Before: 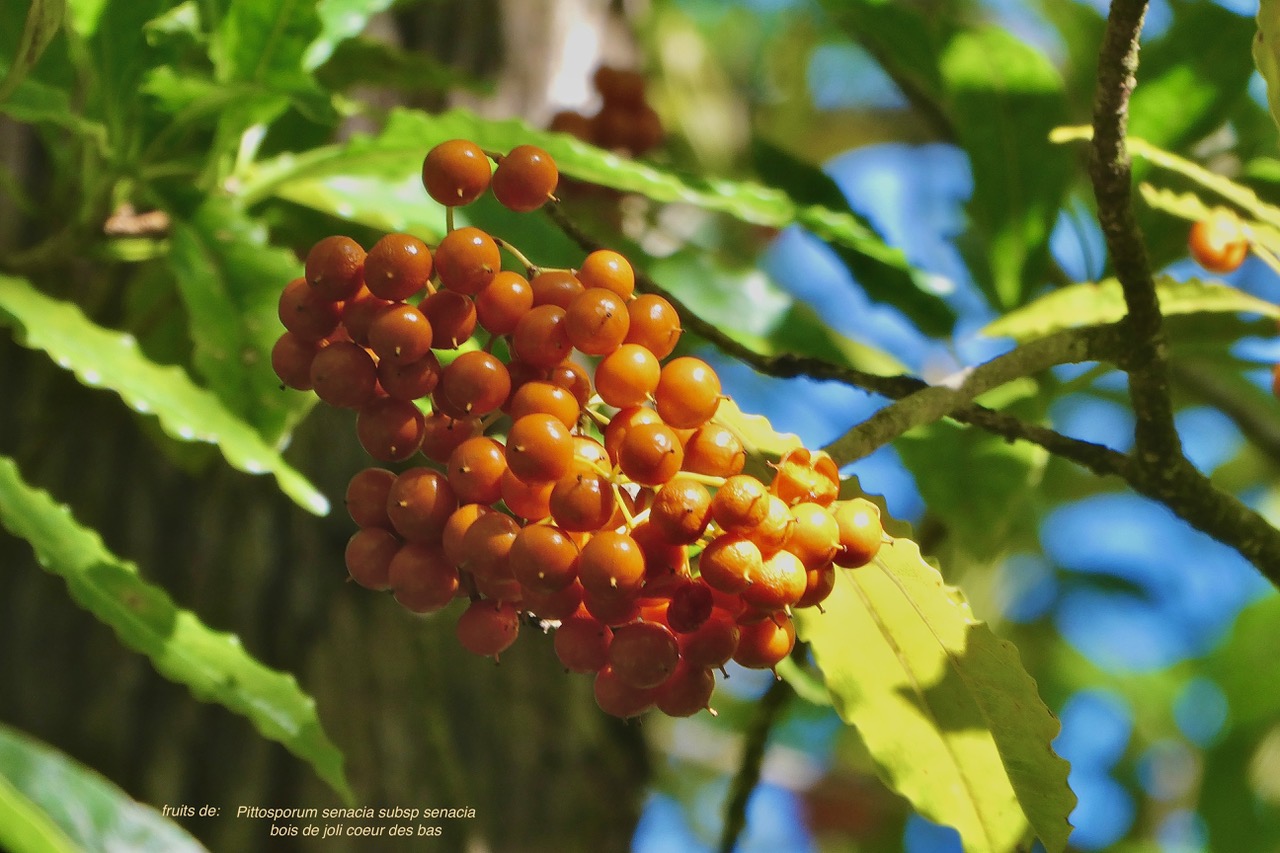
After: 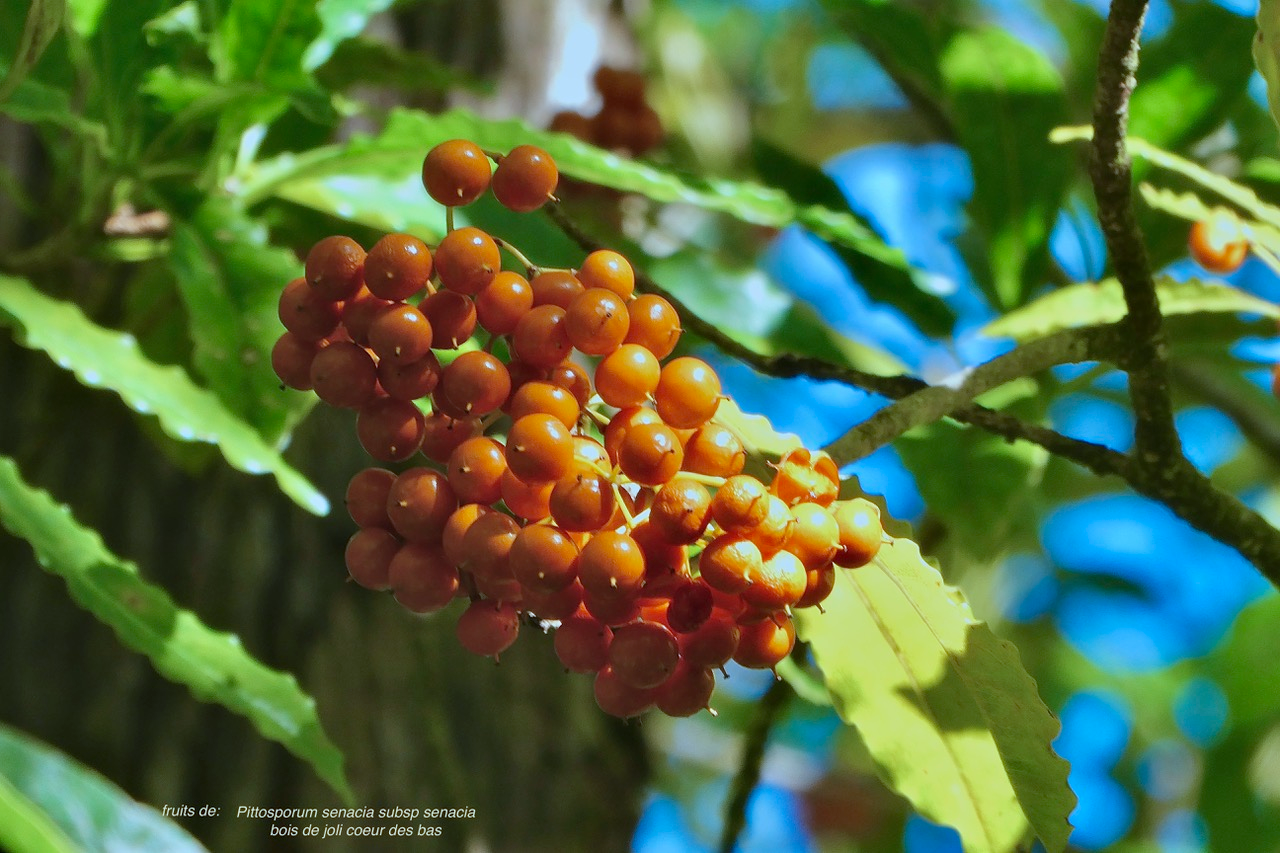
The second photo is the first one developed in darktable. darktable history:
color correction: highlights a* -9.84, highlights b* -21.72
